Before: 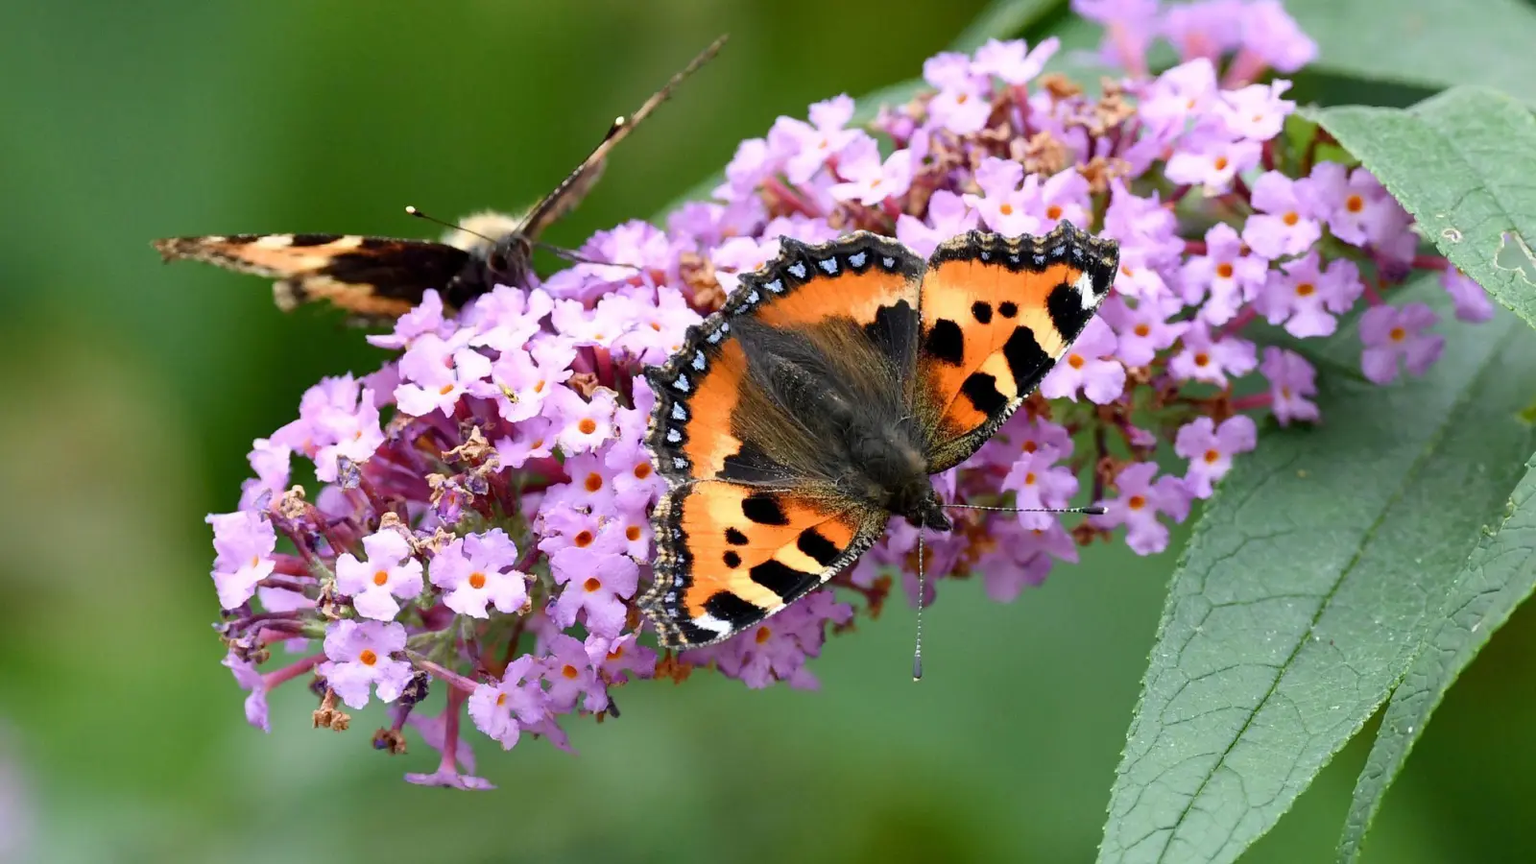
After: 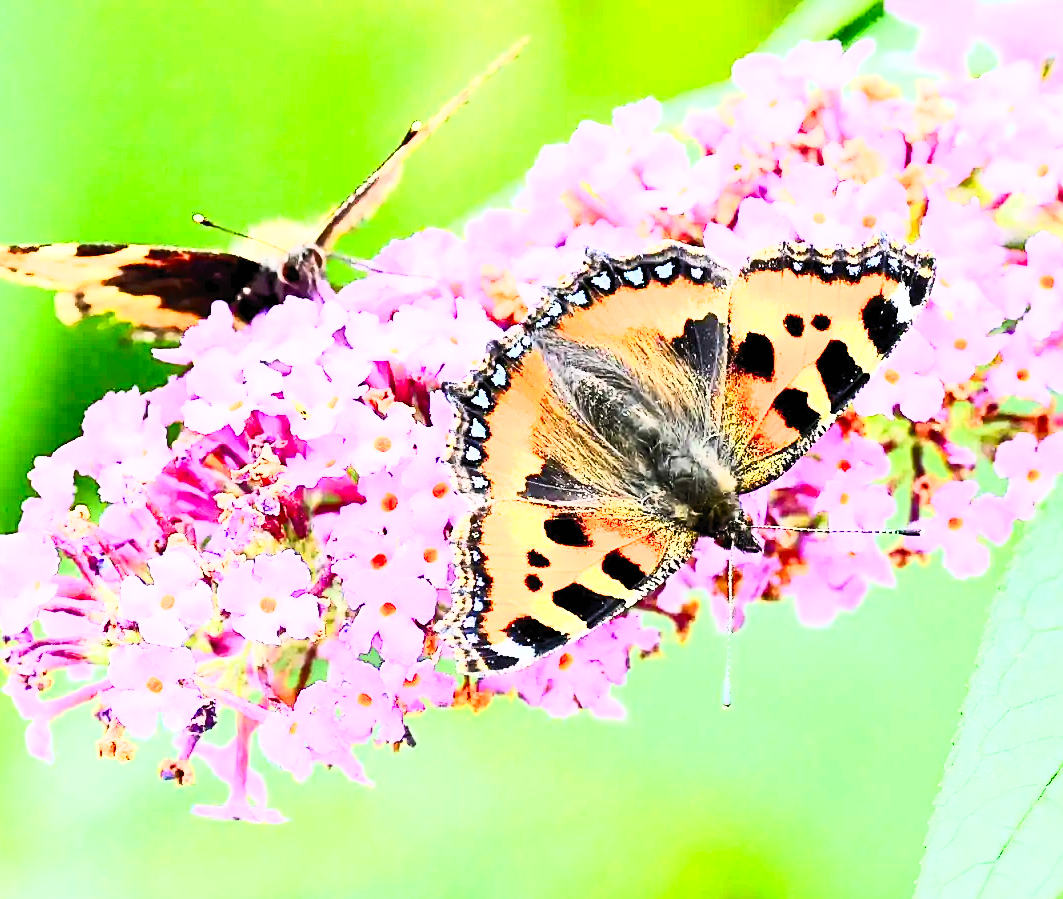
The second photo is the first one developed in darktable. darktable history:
filmic rgb: black relative exposure -8.77 EV, white relative exposure 4.98 EV, threshold 2.96 EV, target black luminance 0%, hardness 3.77, latitude 66.06%, contrast 0.832, shadows ↔ highlights balance 19.59%, enable highlight reconstruction true
crop and rotate: left 14.32%, right 19.204%
exposure: black level correction 0.001, exposure 1.724 EV, compensate exposure bias true, compensate highlight preservation false
tone curve: curves: ch0 [(0, 0) (0.003, 0.014) (0.011, 0.019) (0.025, 0.026) (0.044, 0.037) (0.069, 0.053) (0.1, 0.083) (0.136, 0.121) (0.177, 0.163) (0.224, 0.22) (0.277, 0.281) (0.335, 0.354) (0.399, 0.436) (0.468, 0.526) (0.543, 0.612) (0.623, 0.706) (0.709, 0.79) (0.801, 0.858) (0.898, 0.925) (1, 1)]
sharpen: on, module defaults
local contrast: mode bilateral grid, contrast 99, coarseness 99, detail 89%, midtone range 0.2
contrast brightness saturation: contrast 0.841, brightness 0.582, saturation 0.591
